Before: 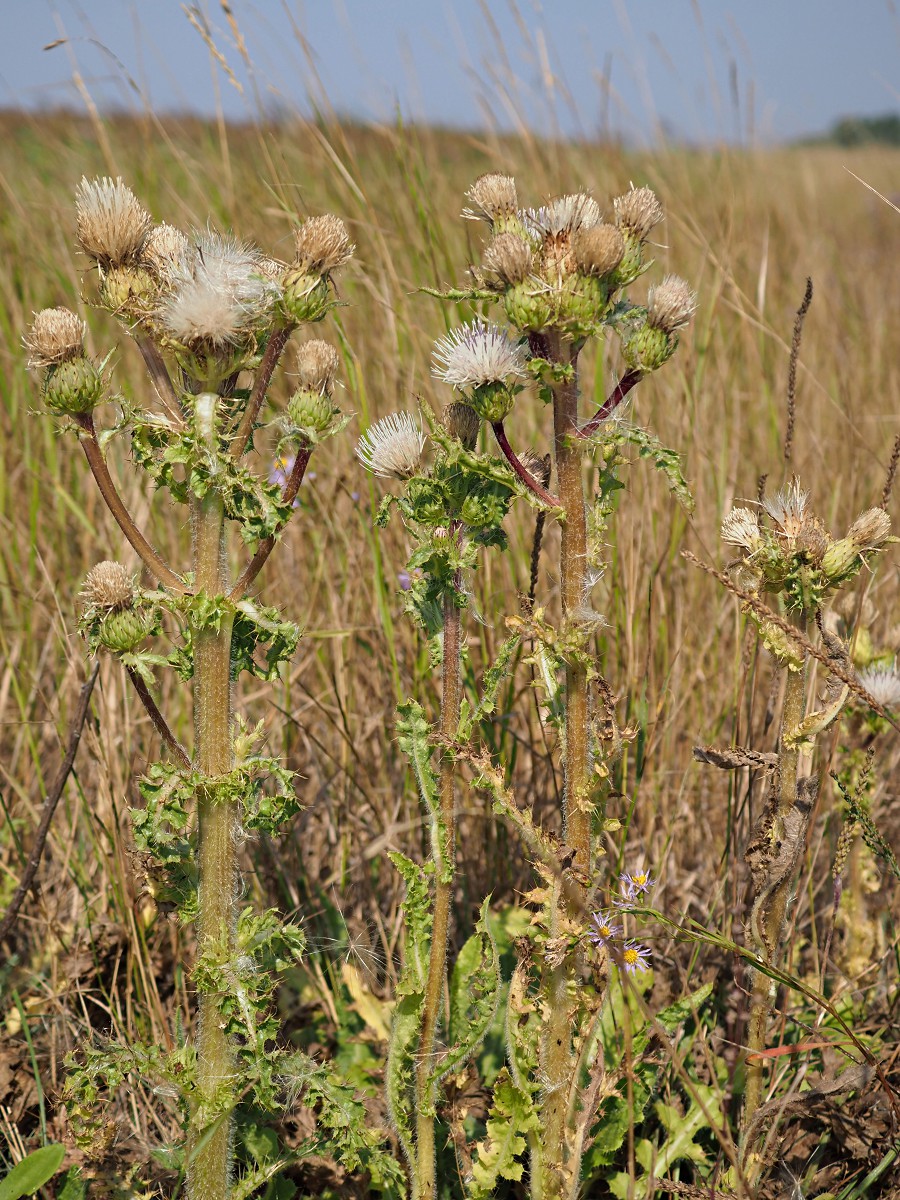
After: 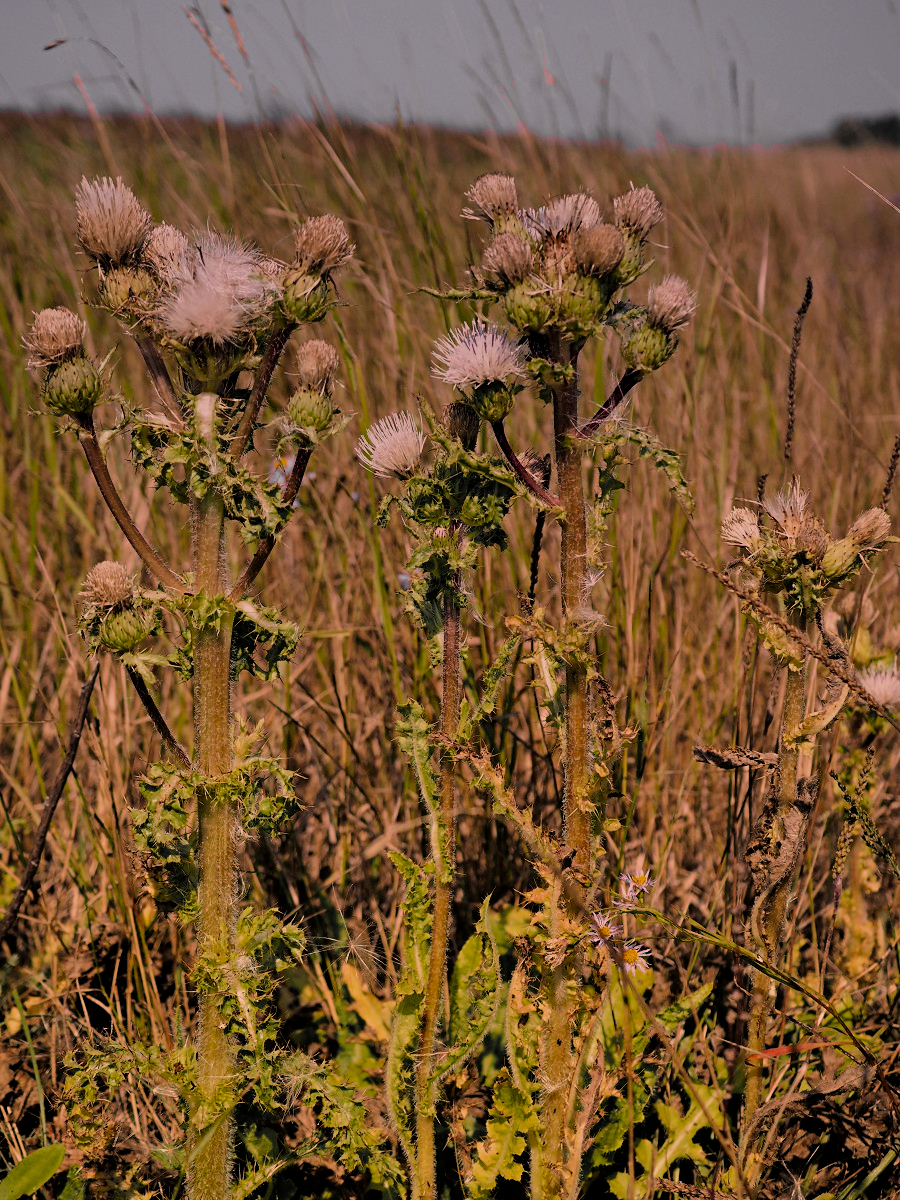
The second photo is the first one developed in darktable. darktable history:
graduated density: hue 238.83°, saturation 50%
filmic rgb: black relative exposure -5 EV, white relative exposure 3.5 EV, hardness 3.19, contrast 1.5, highlights saturation mix -50%
color zones: curves: ch0 [(0.004, 0.388) (0.125, 0.392) (0.25, 0.404) (0.375, 0.5) (0.5, 0.5) (0.625, 0.5) (0.75, 0.5) (0.875, 0.5)]; ch1 [(0, 0.5) (0.125, 0.5) (0.25, 0.5) (0.375, 0.124) (0.524, 0.124) (0.645, 0.128) (0.789, 0.132) (0.914, 0.096) (0.998, 0.068)]
color correction: highlights a* 21.16, highlights b* 19.61
